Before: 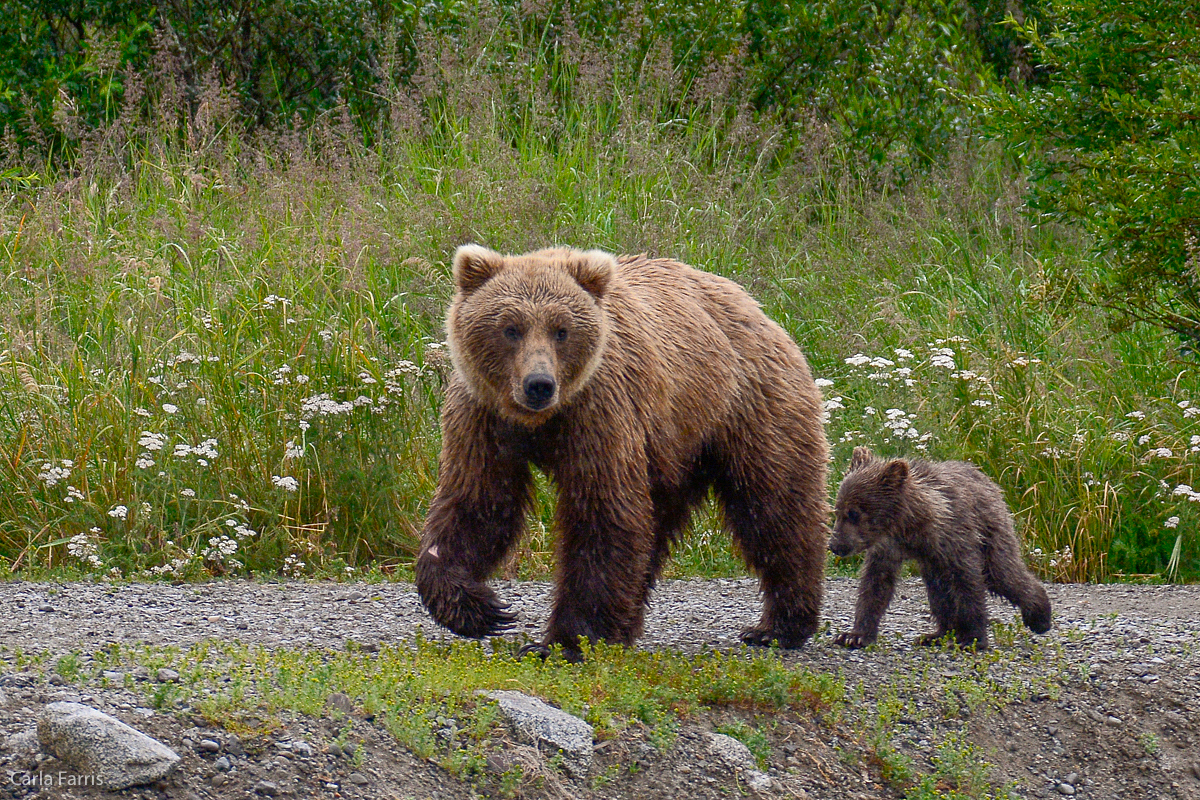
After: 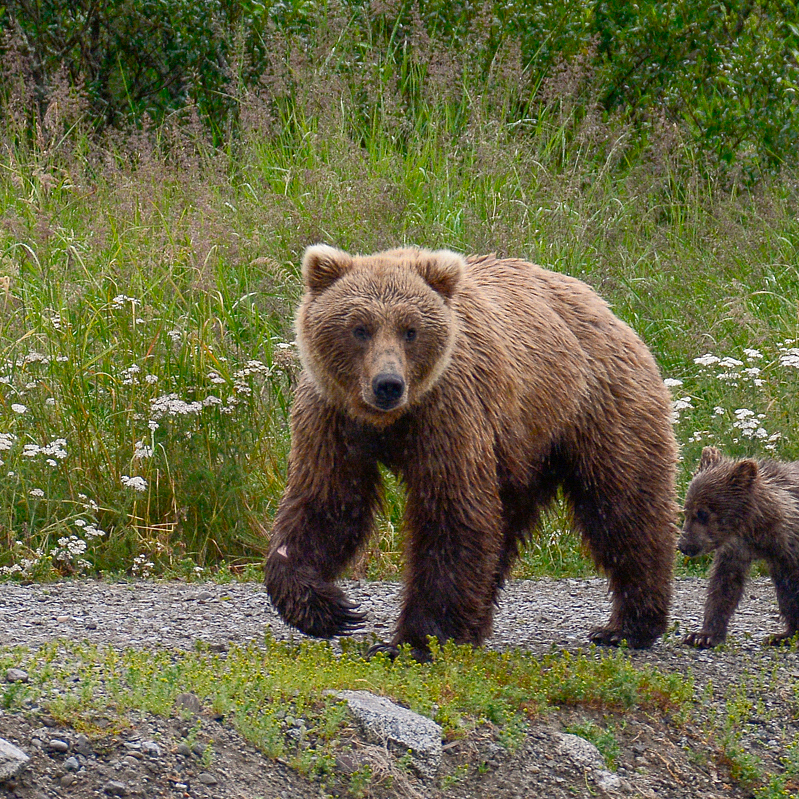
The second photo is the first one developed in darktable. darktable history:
crop and rotate: left 12.617%, right 20.798%
